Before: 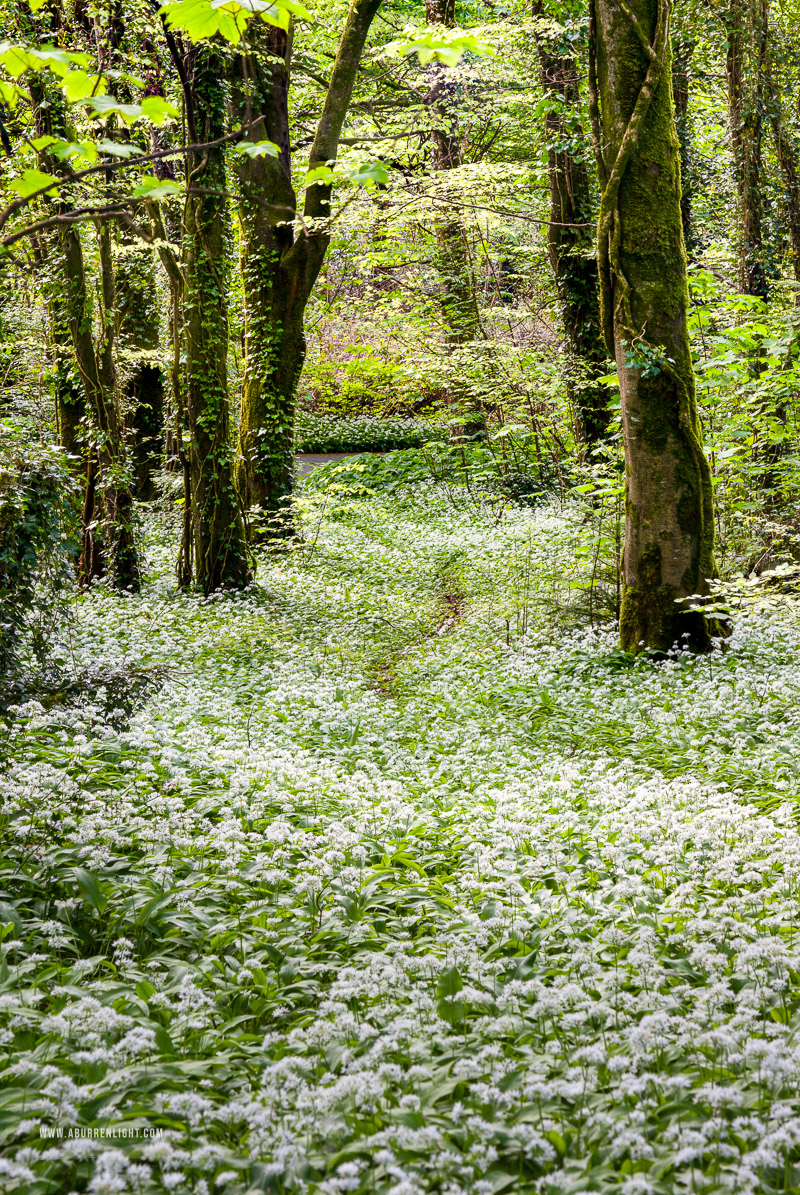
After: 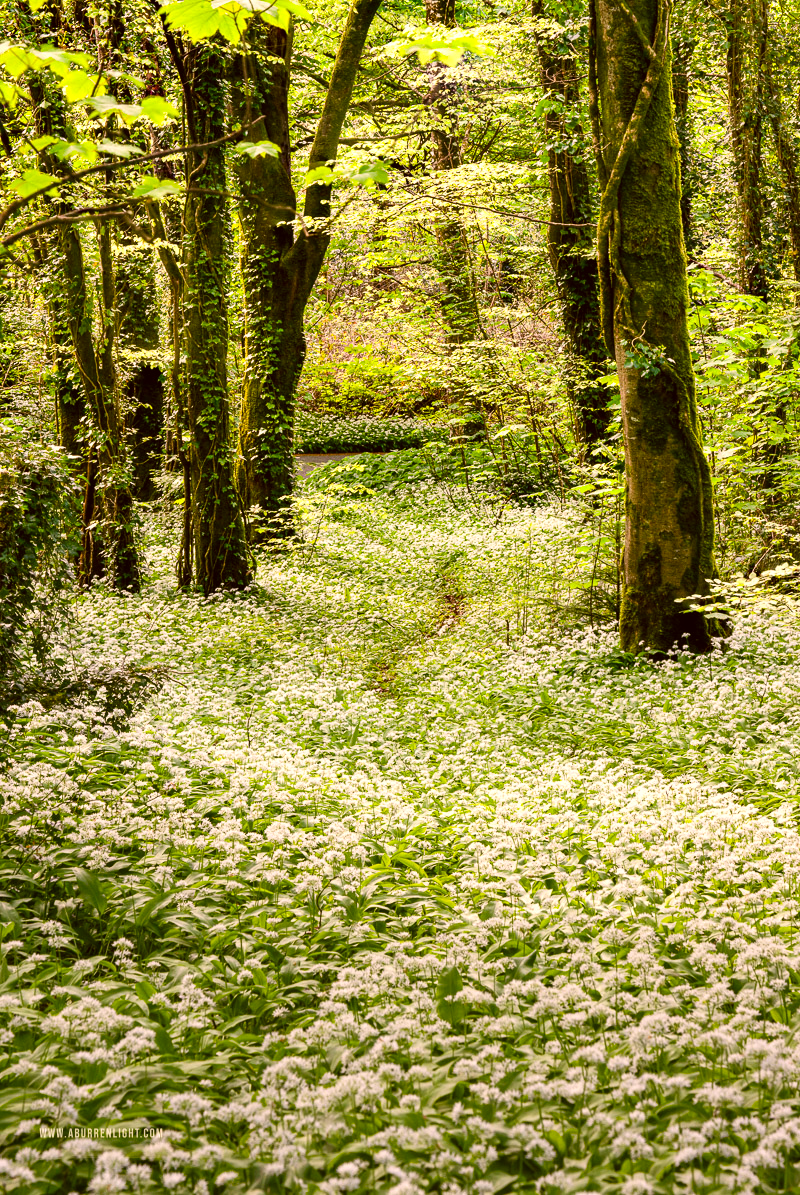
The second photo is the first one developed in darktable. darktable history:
color correction: highlights a* 8.22, highlights b* 15.83, shadows a* -0.67, shadows b* 26.09
levels: levels [0, 0.476, 0.951]
